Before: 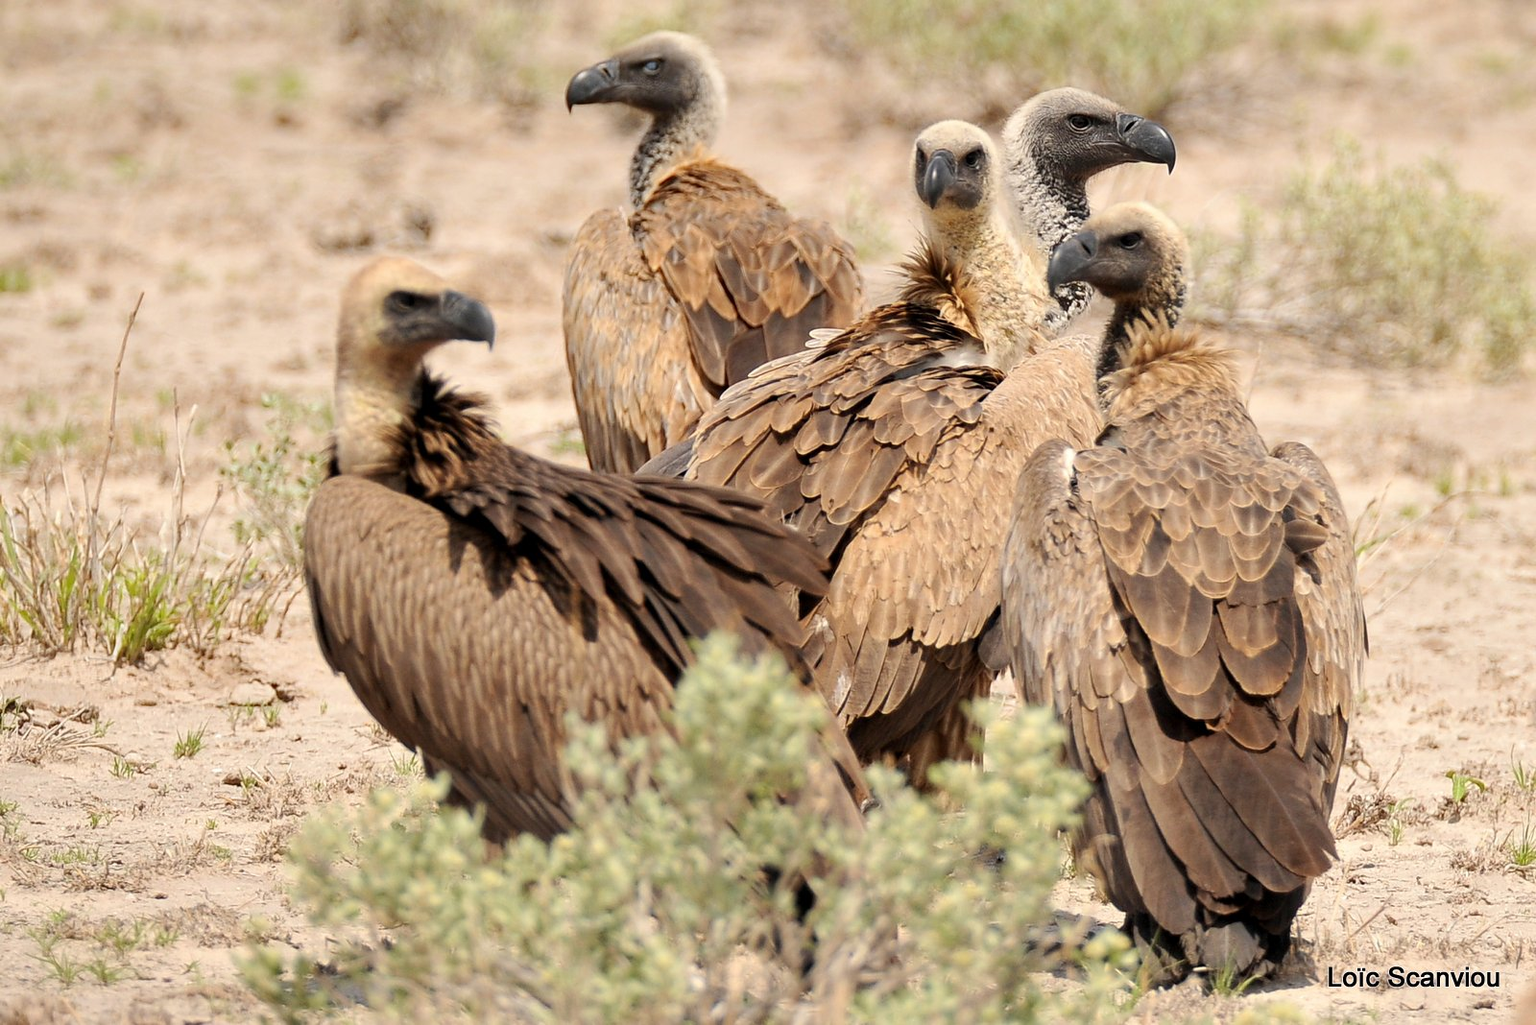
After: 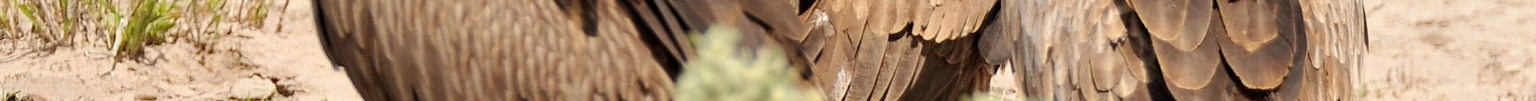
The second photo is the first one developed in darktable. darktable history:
tone equalizer: on, module defaults
crop and rotate: top 59.084%, bottom 30.916%
white balance: emerald 1
